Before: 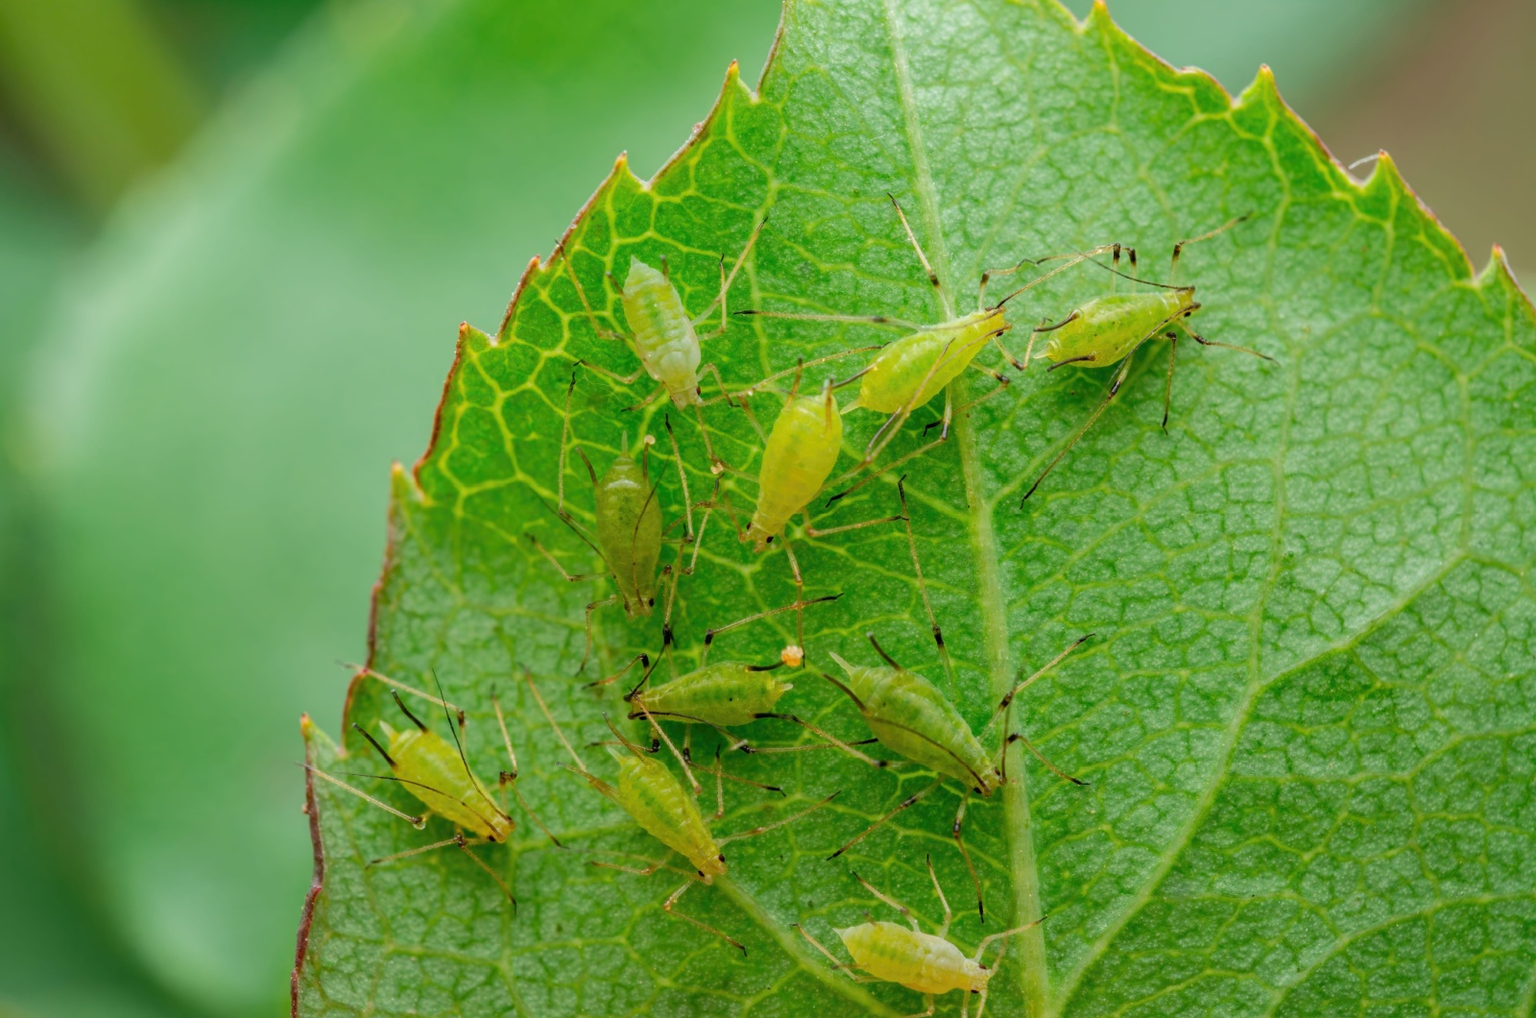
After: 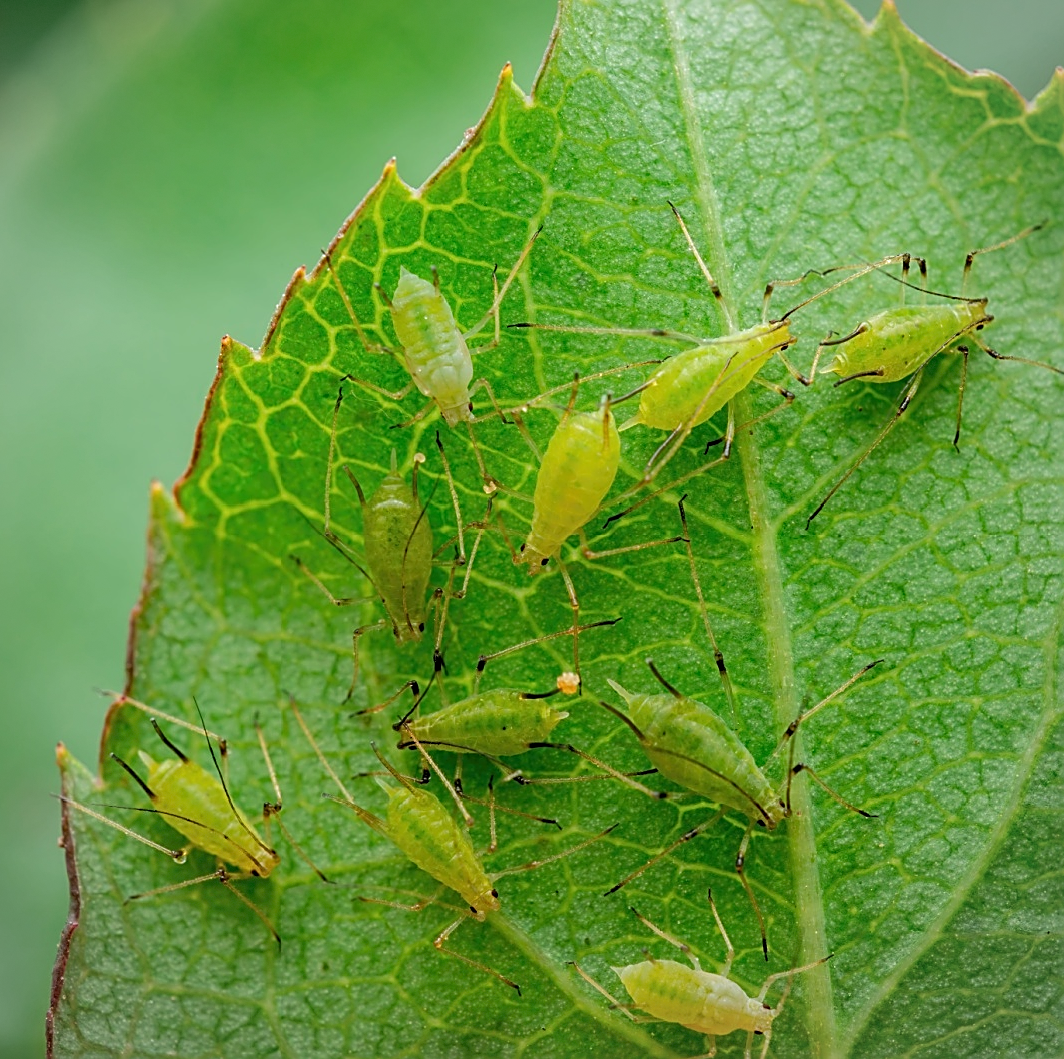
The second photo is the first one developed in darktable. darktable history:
vignetting: fall-off radius 61.17%, brightness -0.194, saturation -0.29, dithering 8-bit output
sharpen: amount 0.897
crop and rotate: left 16.065%, right 17.399%
